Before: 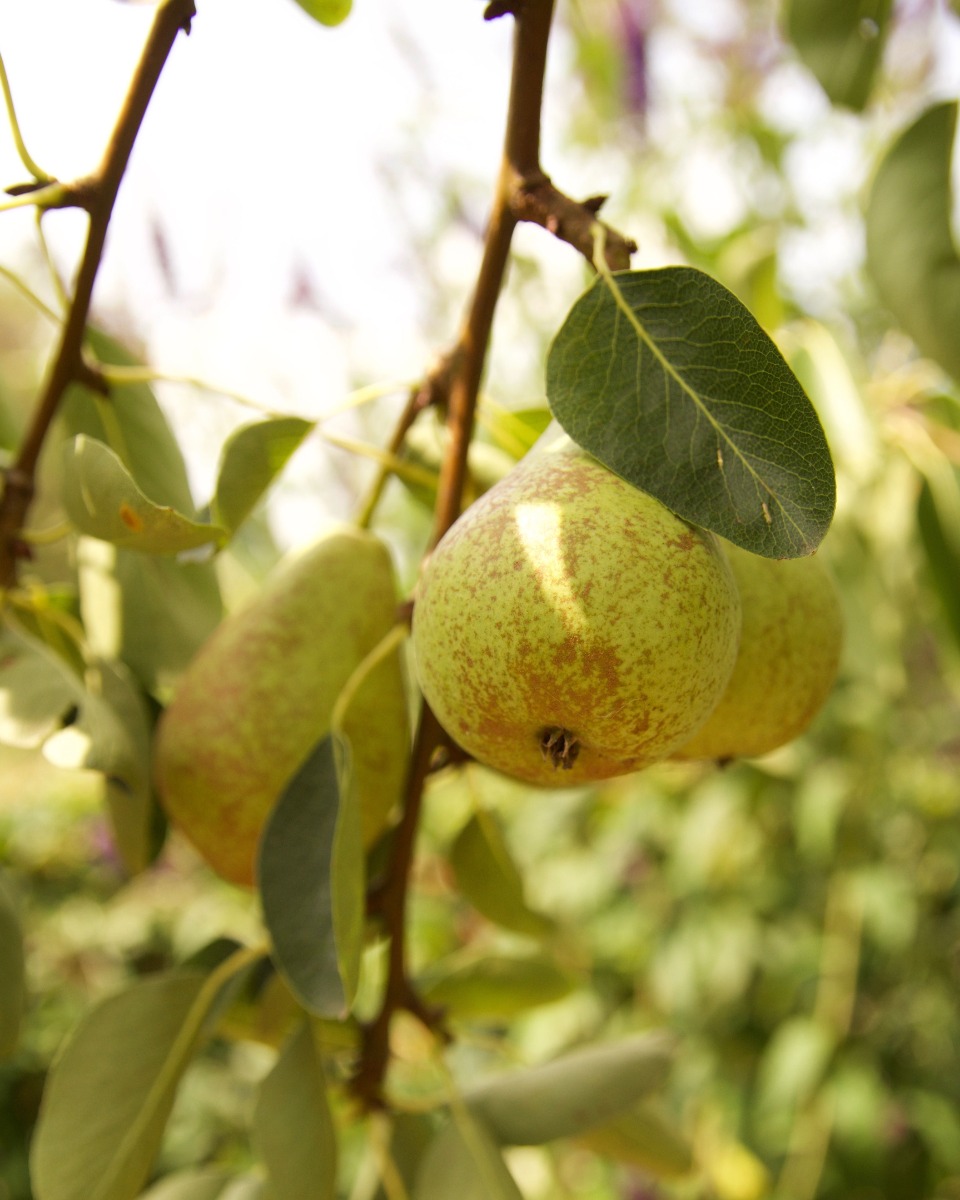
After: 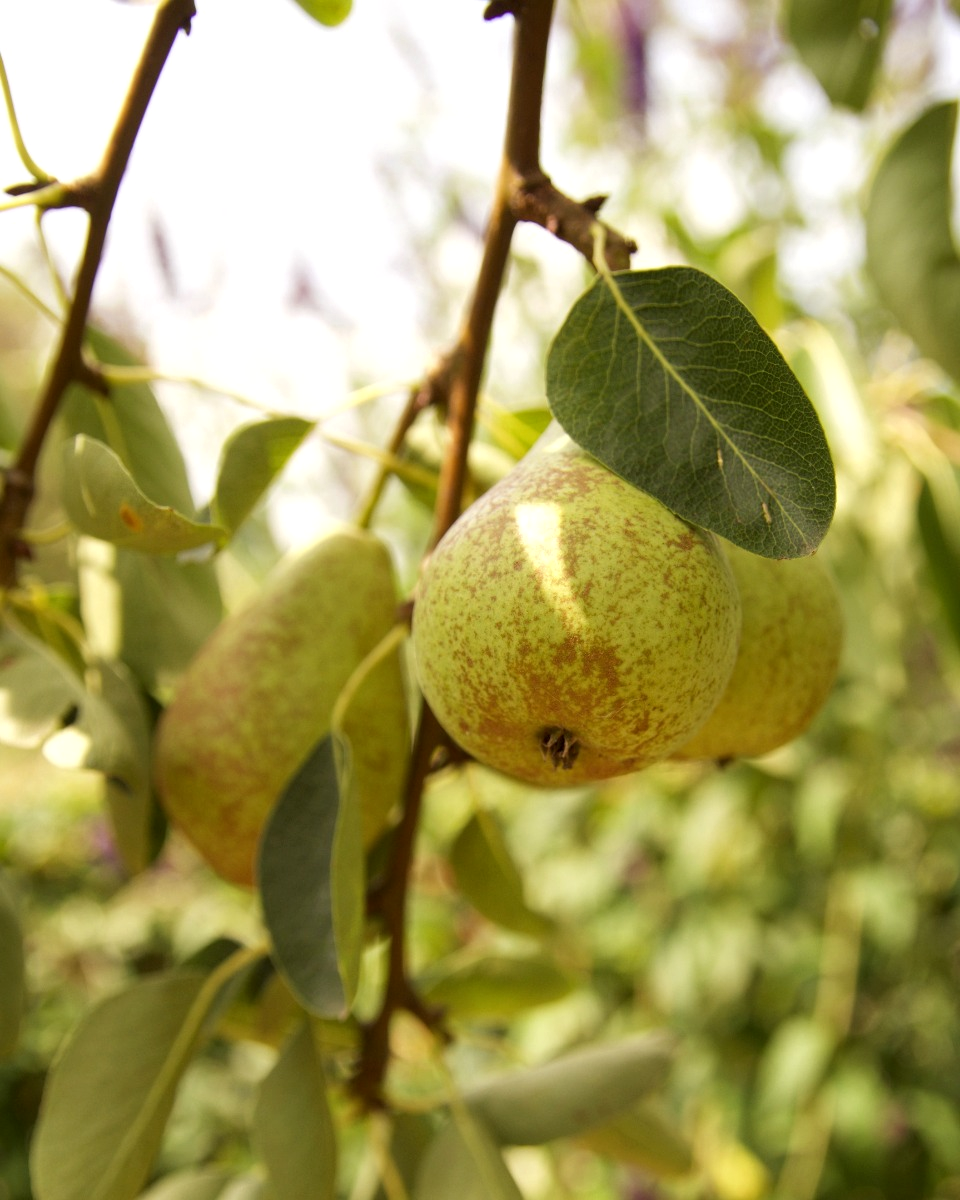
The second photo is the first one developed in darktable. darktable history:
local contrast: highlights 103%, shadows 101%, detail 119%, midtone range 0.2
color zones: curves: ch0 [(0.068, 0.464) (0.25, 0.5) (0.48, 0.508) (0.75, 0.536) (0.886, 0.476) (0.967, 0.456)]; ch1 [(0.066, 0.456) (0.25, 0.5) (0.616, 0.508) (0.746, 0.56) (0.934, 0.444)]
